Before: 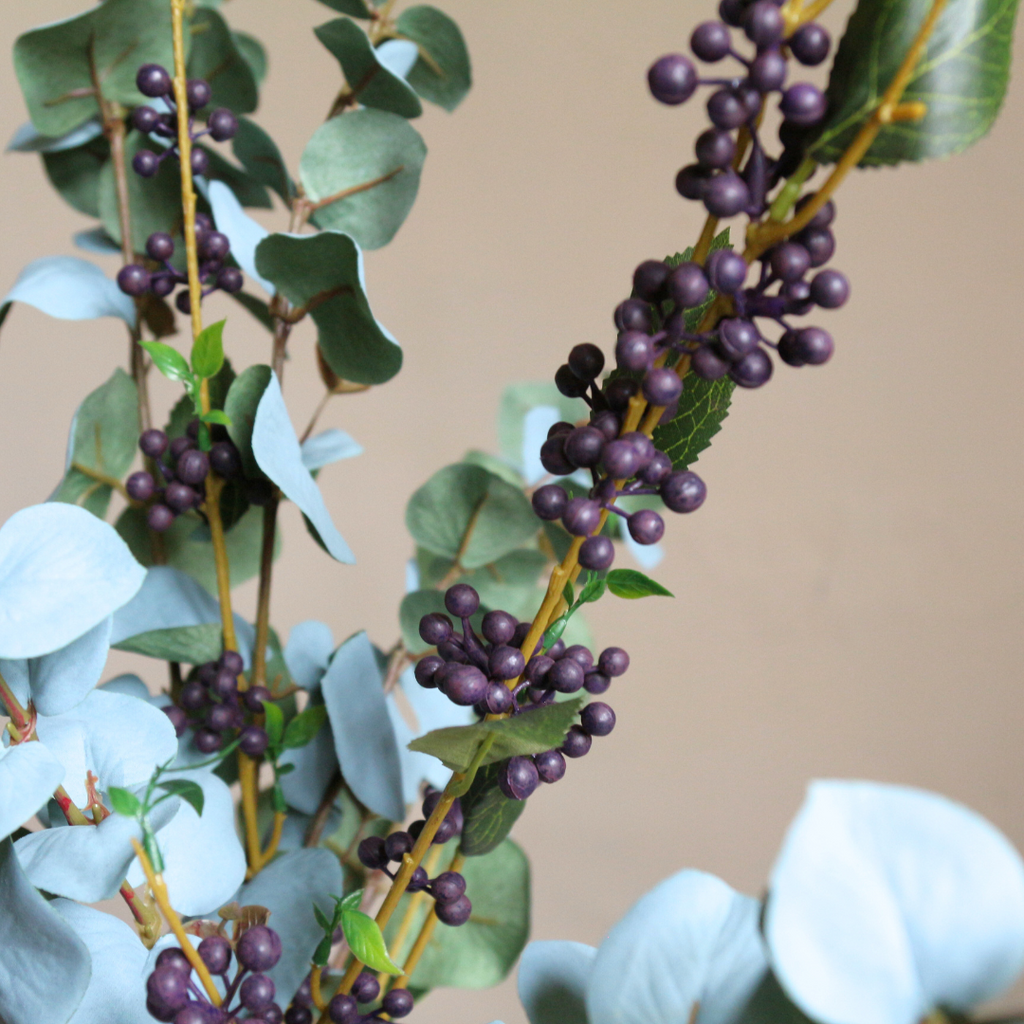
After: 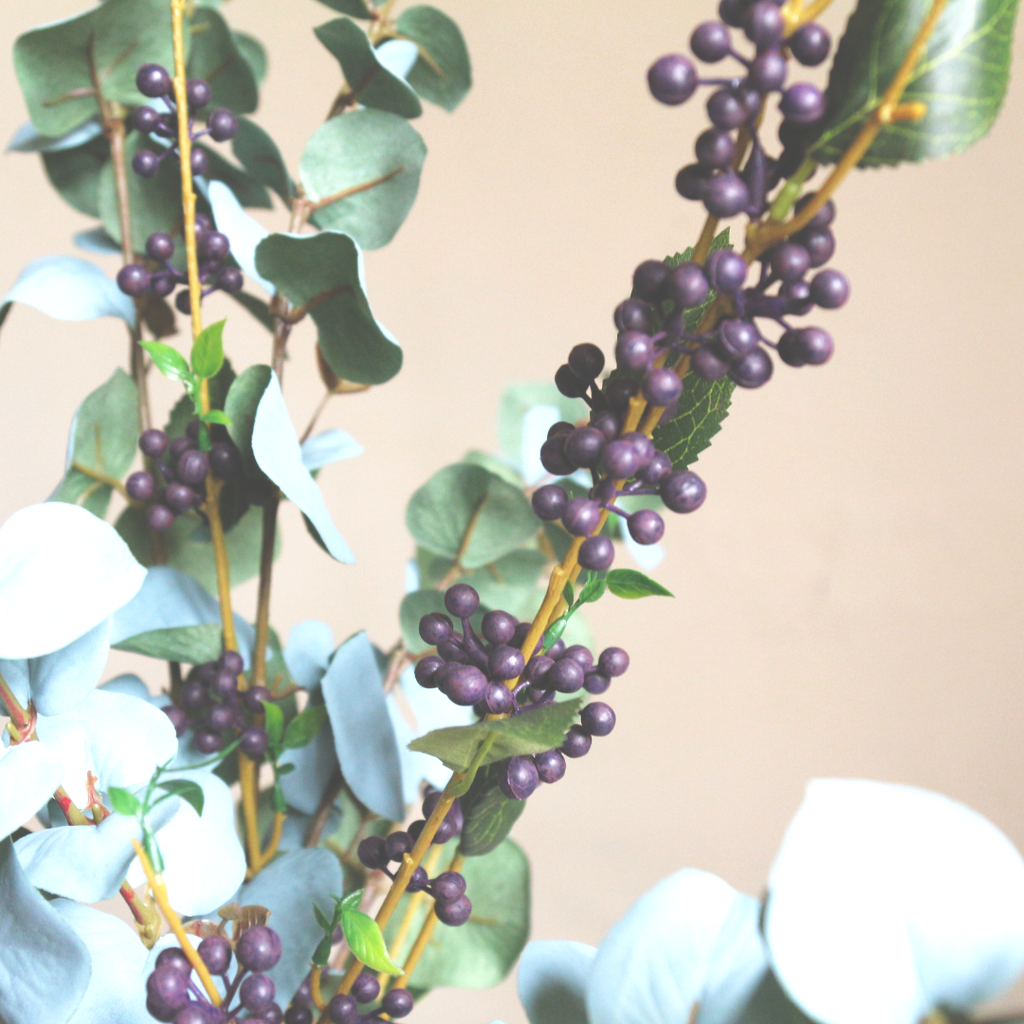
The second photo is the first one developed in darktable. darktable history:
levels: levels [0, 0.476, 0.951]
base curve: curves: ch0 [(0, 0) (0.688, 0.865) (1, 1)], preserve colors none
exposure: black level correction -0.041, exposure 0.064 EV, compensate highlight preservation false
